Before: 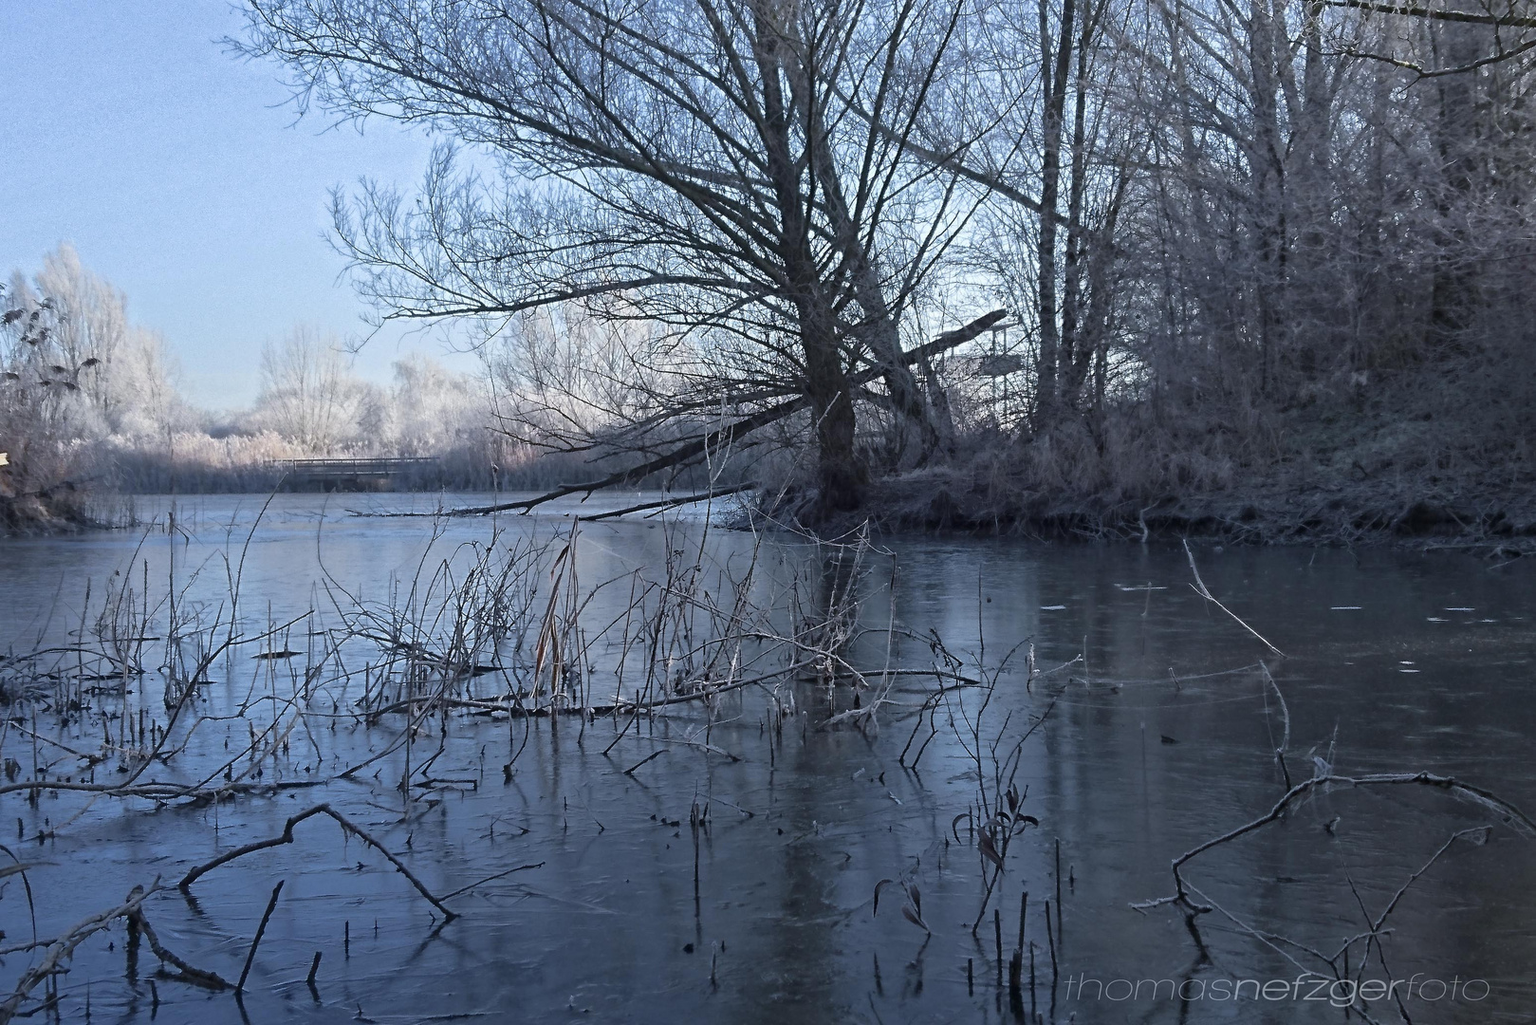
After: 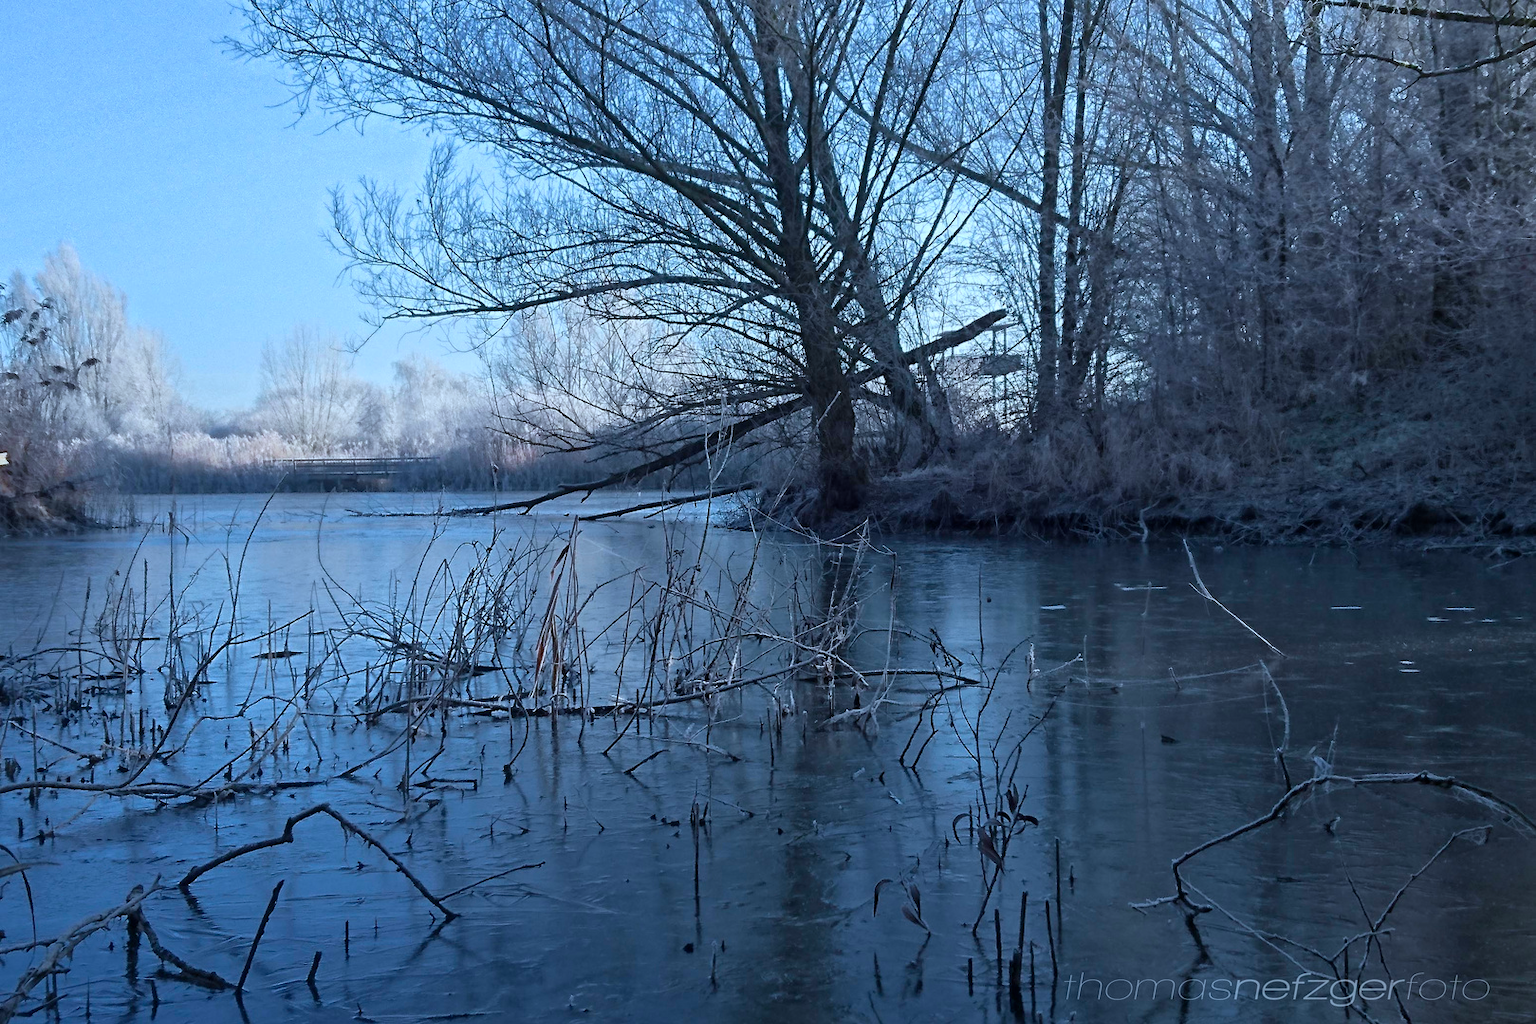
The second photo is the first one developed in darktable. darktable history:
white balance: red 0.924, blue 1.095
exposure: compensate highlight preservation false
